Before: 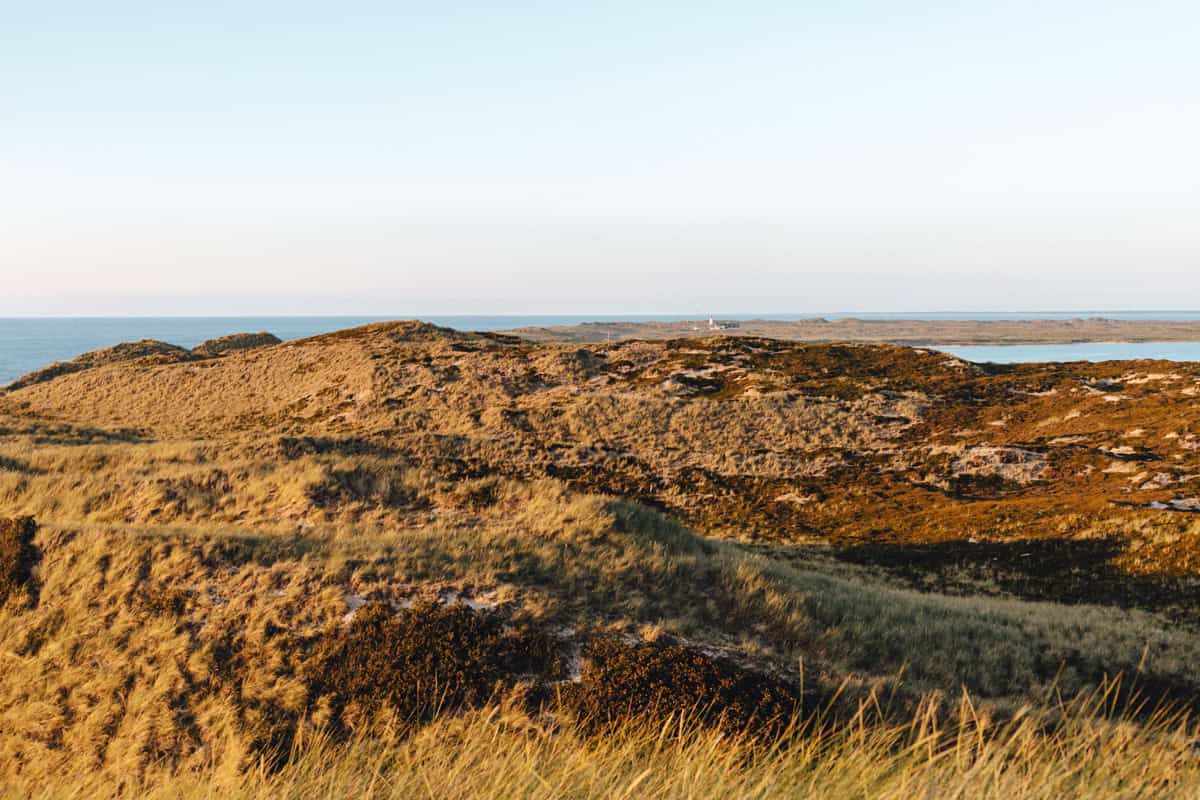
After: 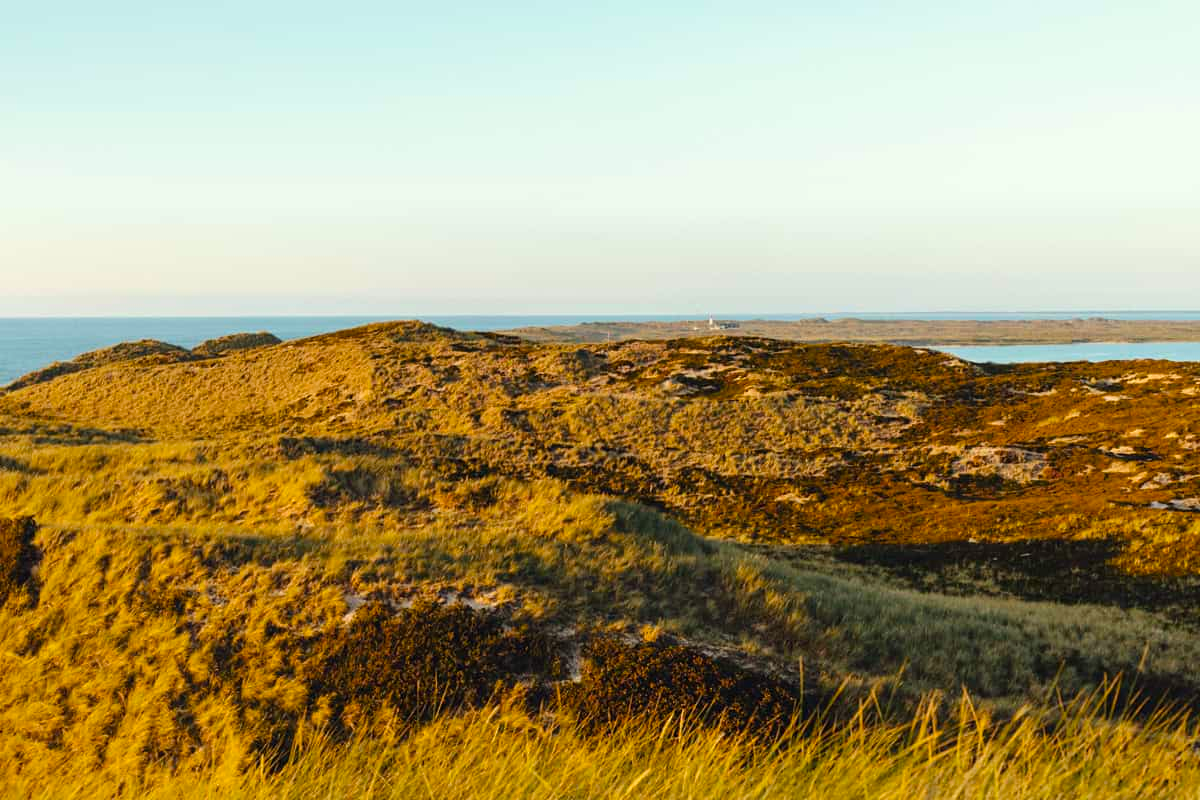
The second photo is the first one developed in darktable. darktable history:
color balance rgb: perceptual saturation grading › global saturation 25.852%, global vibrance 20%
color correction: highlights a* -4.42, highlights b* 7.27
